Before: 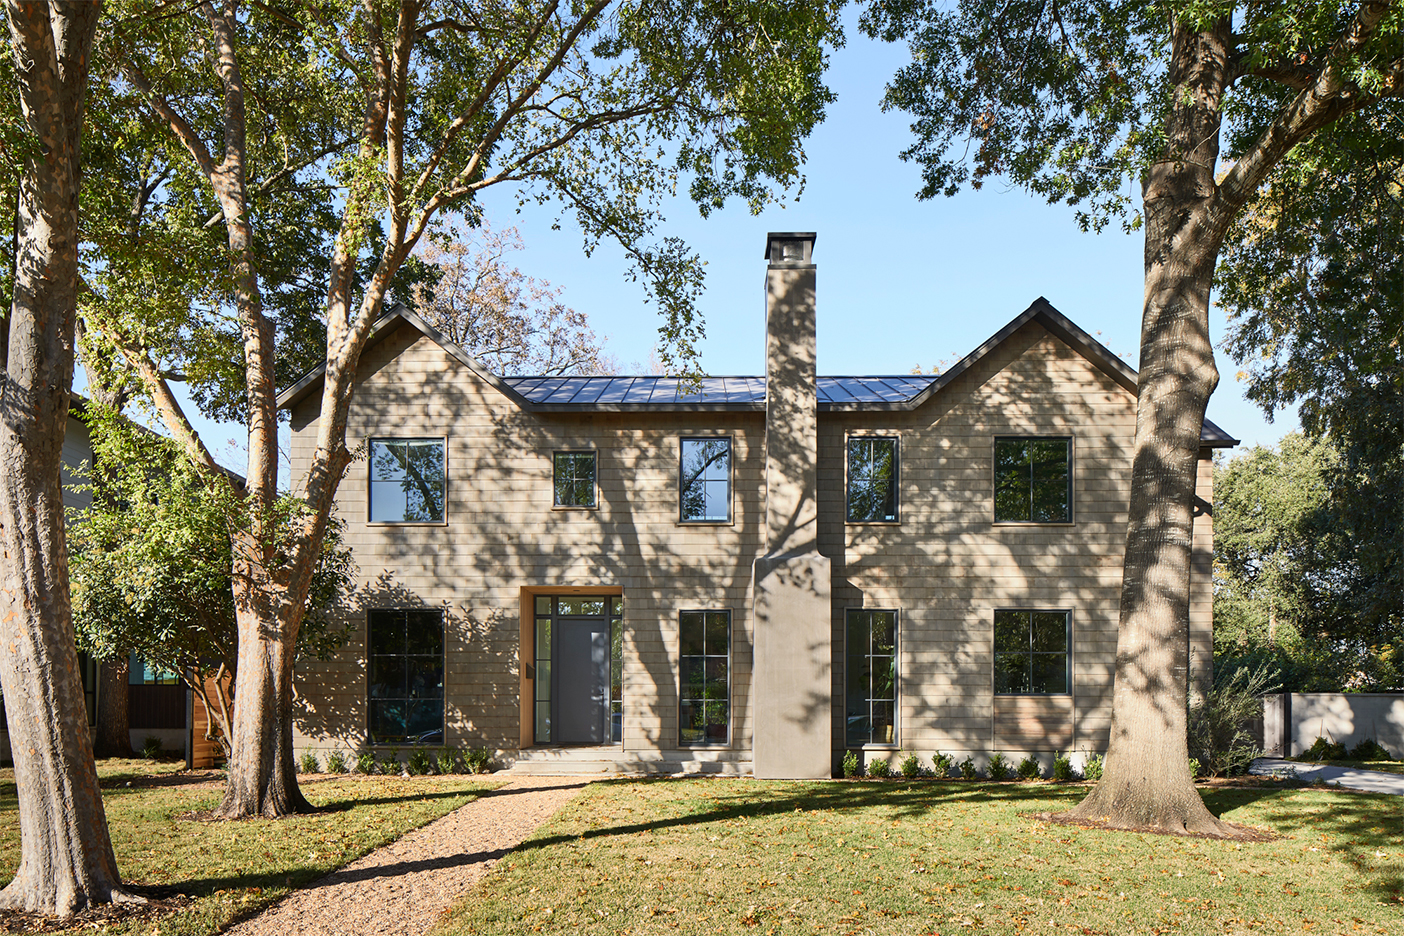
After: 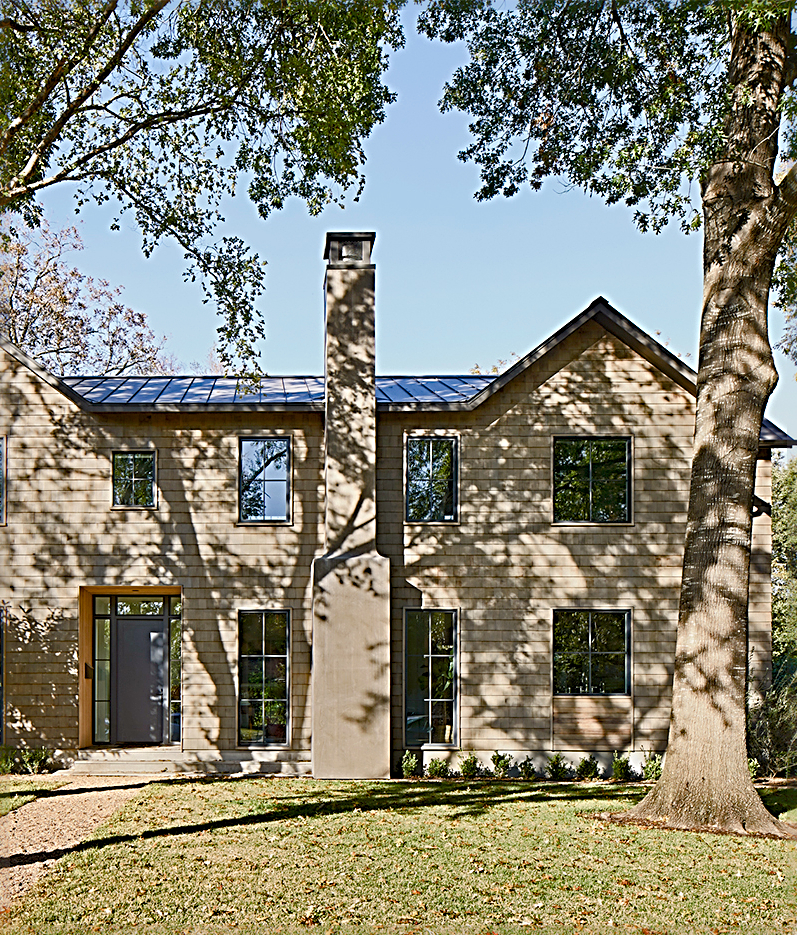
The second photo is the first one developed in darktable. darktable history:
sharpen: radius 3.646, amount 0.933
crop: left 31.419%, top 0.016%, right 11.778%
haze removal: strength 0.302, distance 0.255, adaptive false
color balance rgb: perceptual saturation grading › global saturation 25.532%, perceptual saturation grading › highlights -50.571%, perceptual saturation grading › shadows 30.076%, contrast -10.173%
